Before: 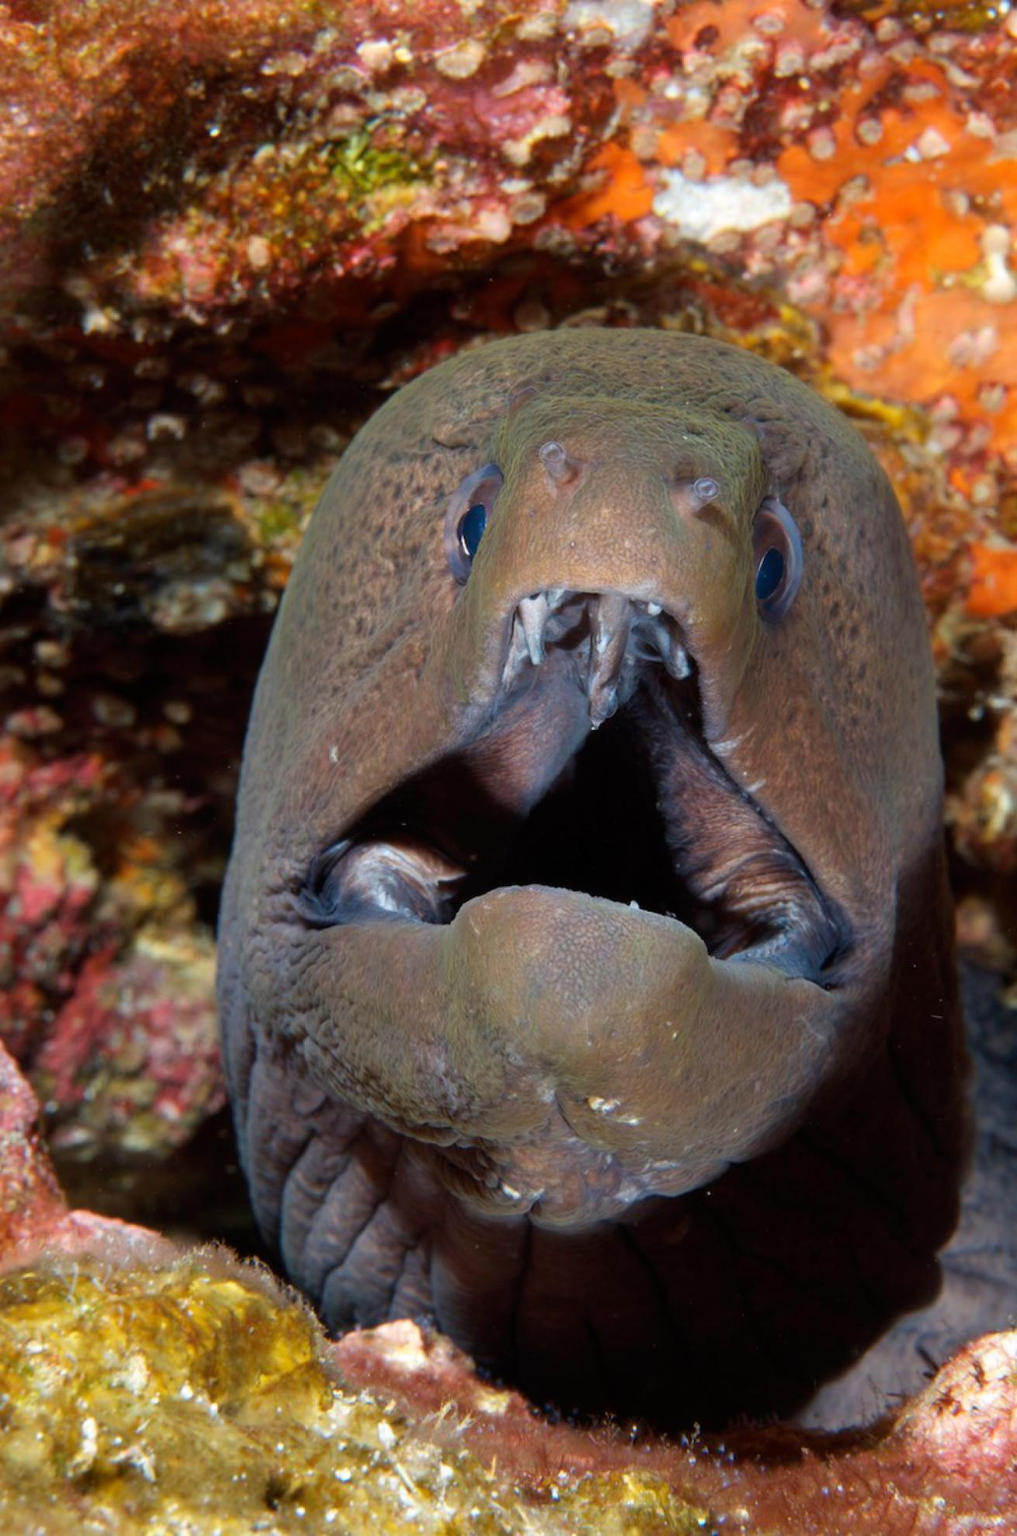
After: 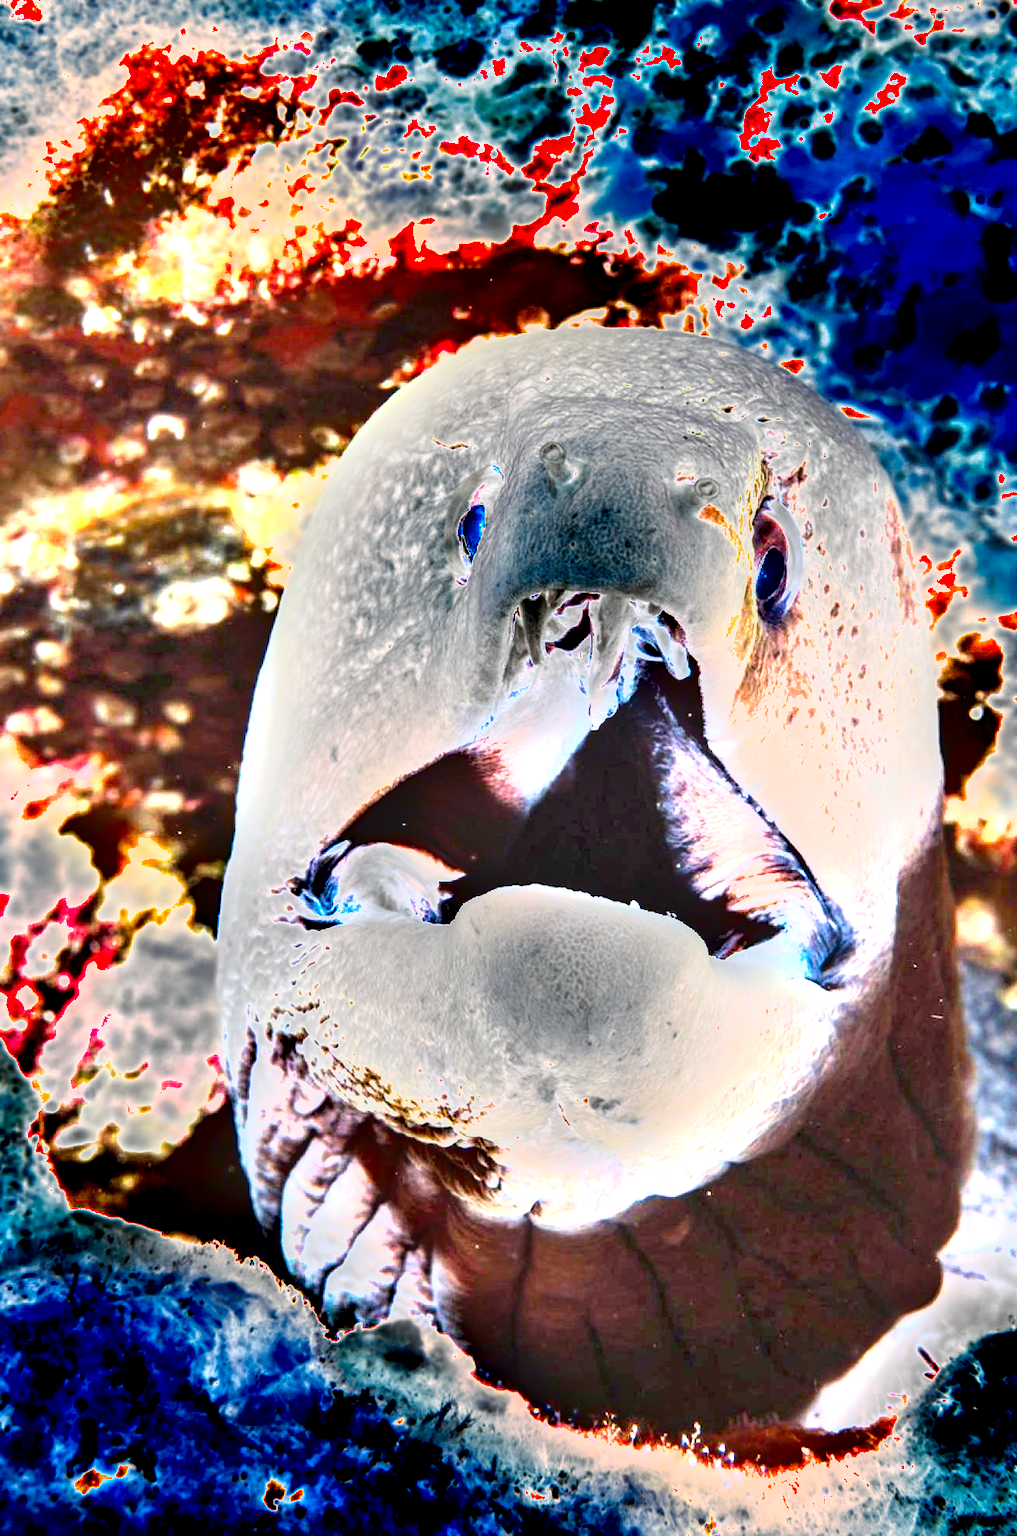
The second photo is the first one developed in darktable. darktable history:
shadows and highlights: soften with gaussian
exposure: black level correction 0, exposure 3.984 EV, compensate highlight preservation false
local contrast: on, module defaults
